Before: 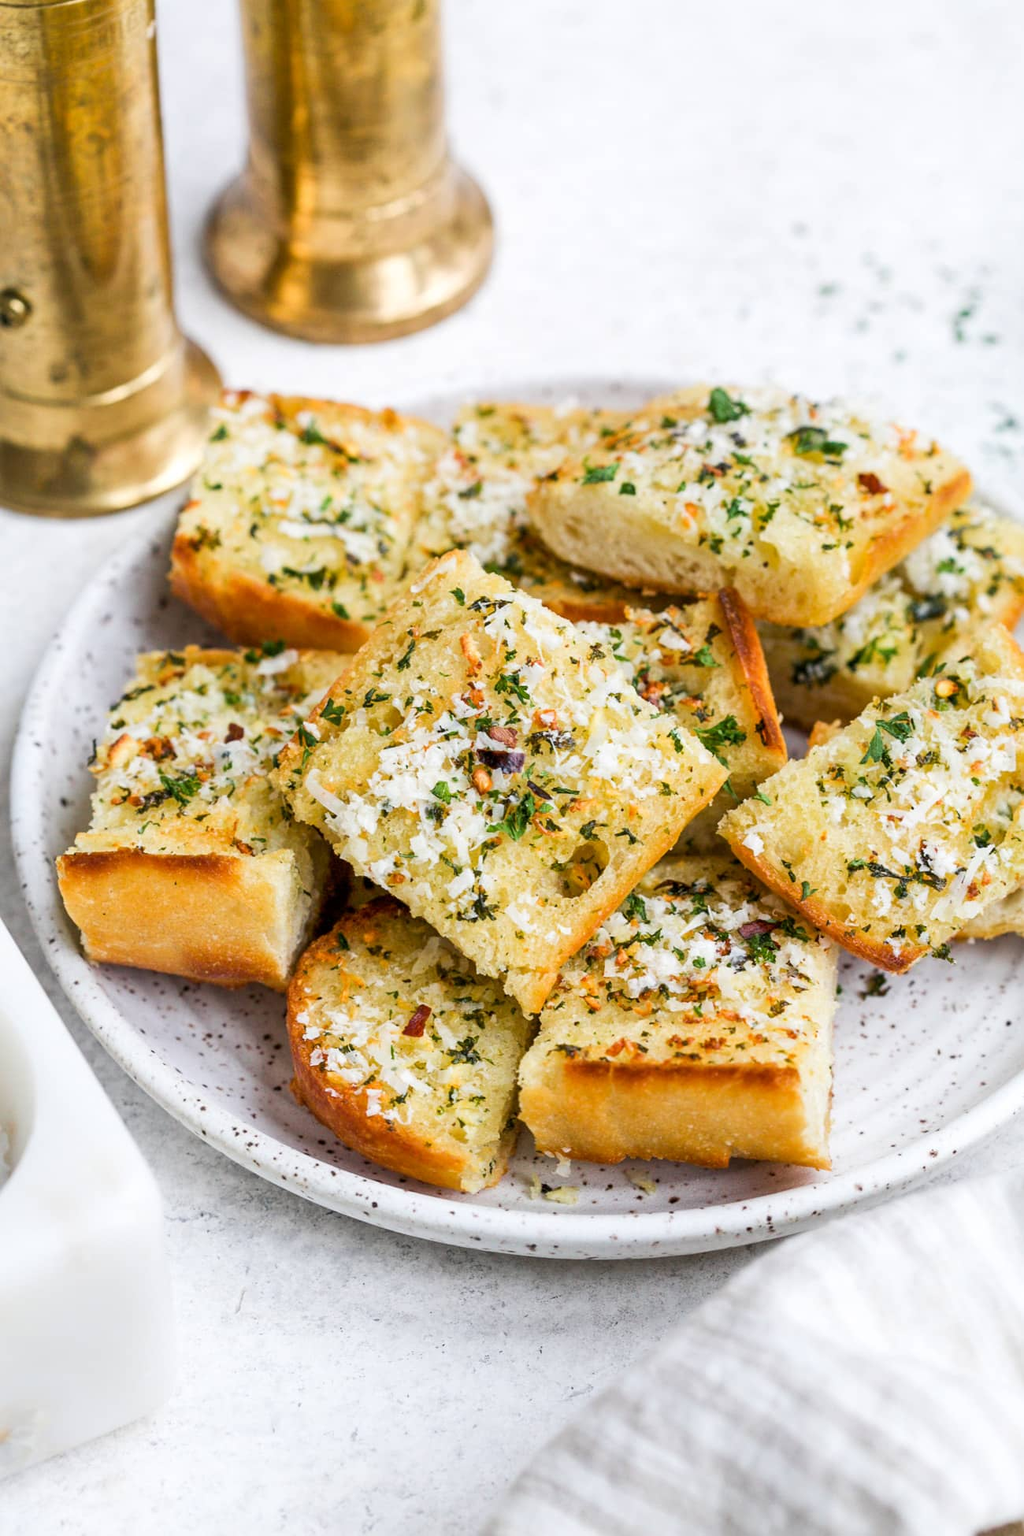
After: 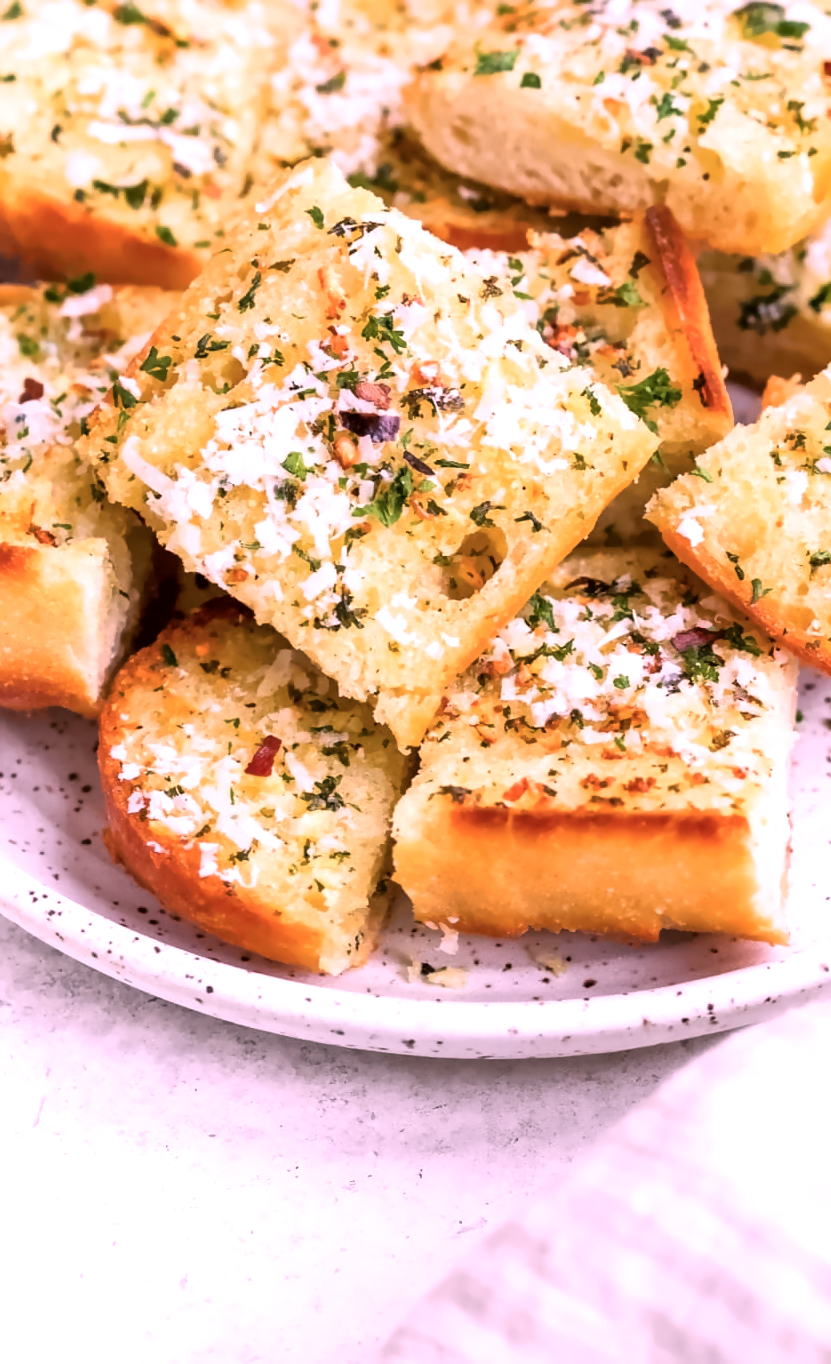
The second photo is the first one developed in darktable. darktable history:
denoise (profiled): patch size 2, strength 4, preserve shadows 1.02, bias correction -0.395, scattering 0.3, a [0, 0, 0]
exposure: exposure 0.05 EV
tone equalizer: -8 EV 0.02 EV, -7 EV 0.137 EV, -6 EV 0.249 EV, -5 EV 0.199 EV, -4 EV 0.104 EV, -3 EV 0.307 EV, -2 EV 0.428 EV, -1 EV 0.391 EV, +0 EV 0.398 EV, mask contrast compensation 0.05 EV
color equalizer: on, module defaults
color correction: highlights a* 19.89, highlights b* -8.27, shadows a* 2.46, shadows b* 1.79
crop: left 20.514%, top 27.742%, right 15.488%, bottom 2.286%
